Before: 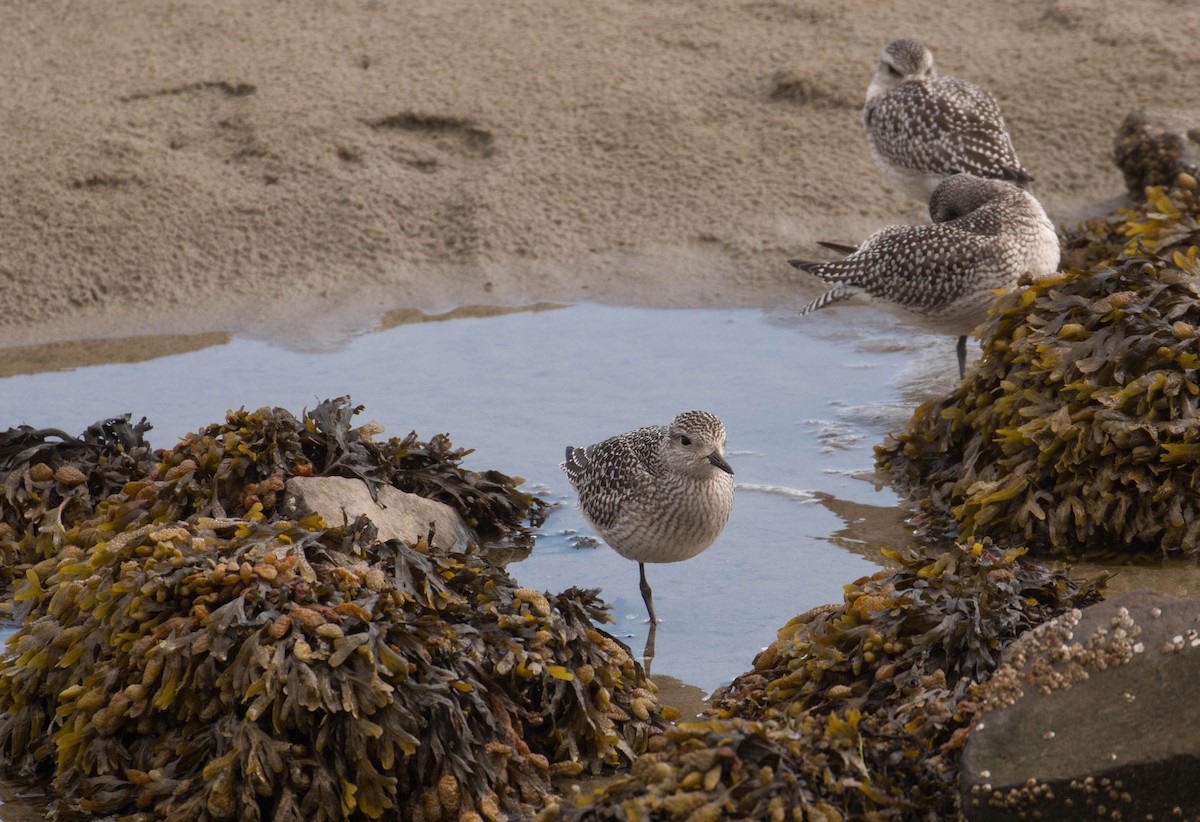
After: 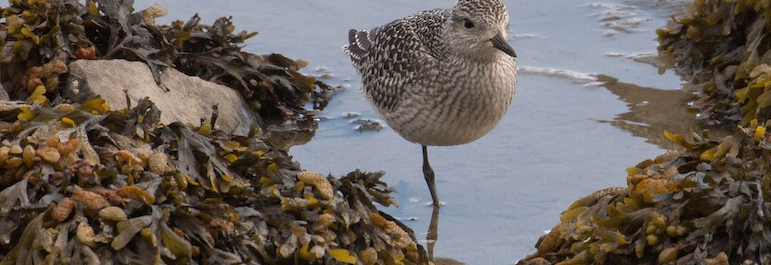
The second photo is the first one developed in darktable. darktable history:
local contrast: mode bilateral grid, contrast 15, coarseness 37, detail 104%, midtone range 0.2
crop: left 18.16%, top 50.781%, right 17.587%, bottom 16.933%
